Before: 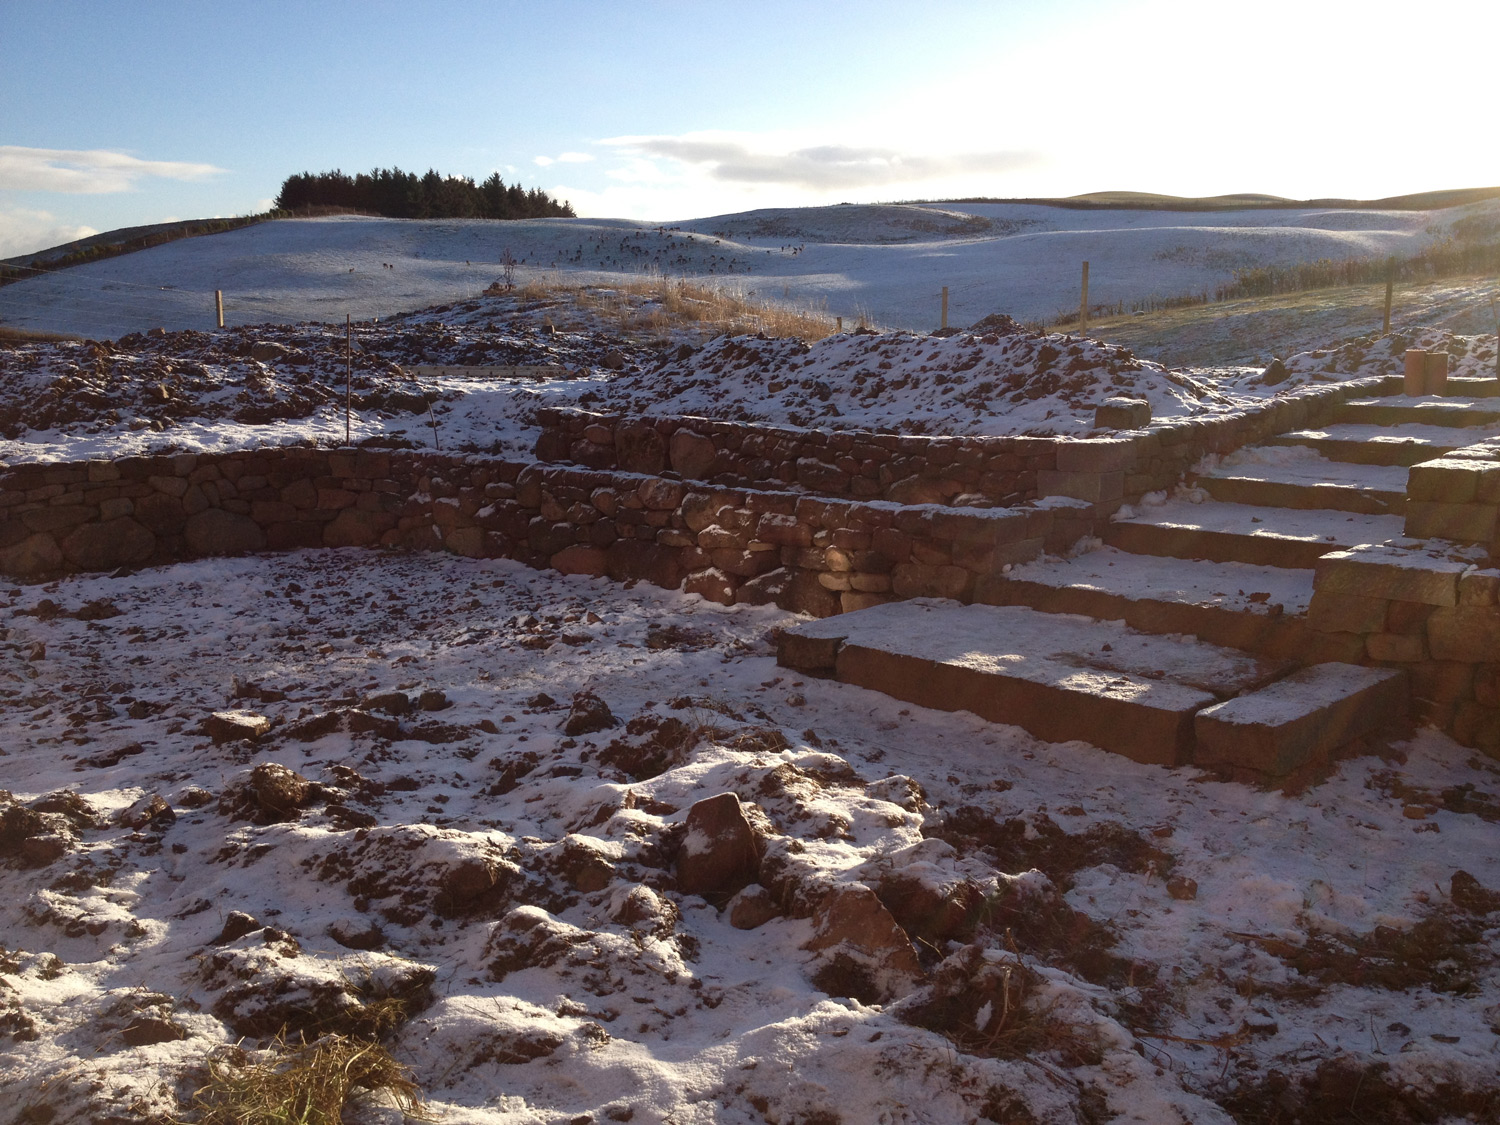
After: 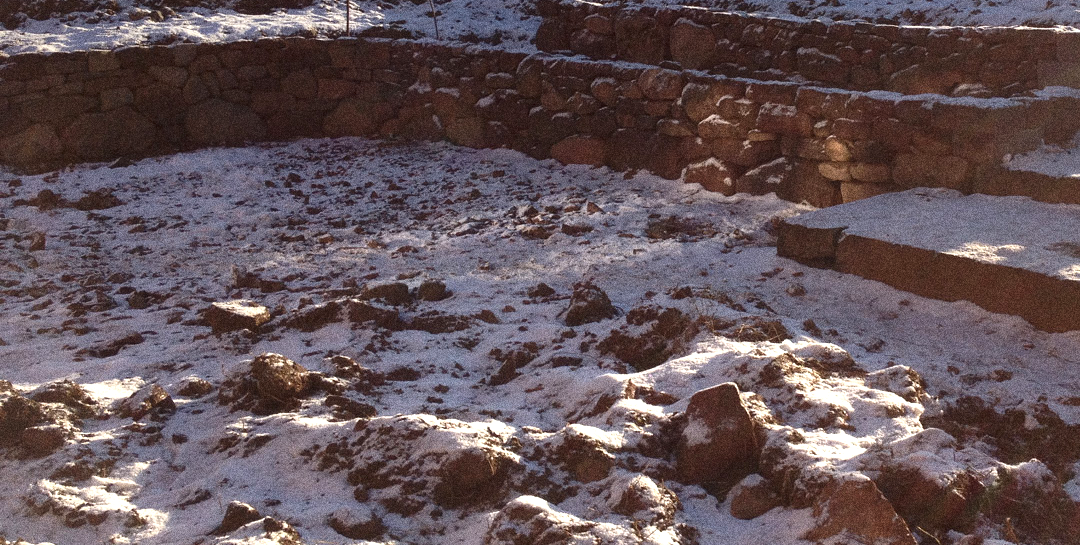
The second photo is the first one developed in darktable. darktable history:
graduated density: on, module defaults
crop: top 36.498%, right 27.964%, bottom 14.995%
grain: coarseness 14.49 ISO, strength 48.04%, mid-tones bias 35%
exposure: exposure 0.785 EV, compensate highlight preservation false
